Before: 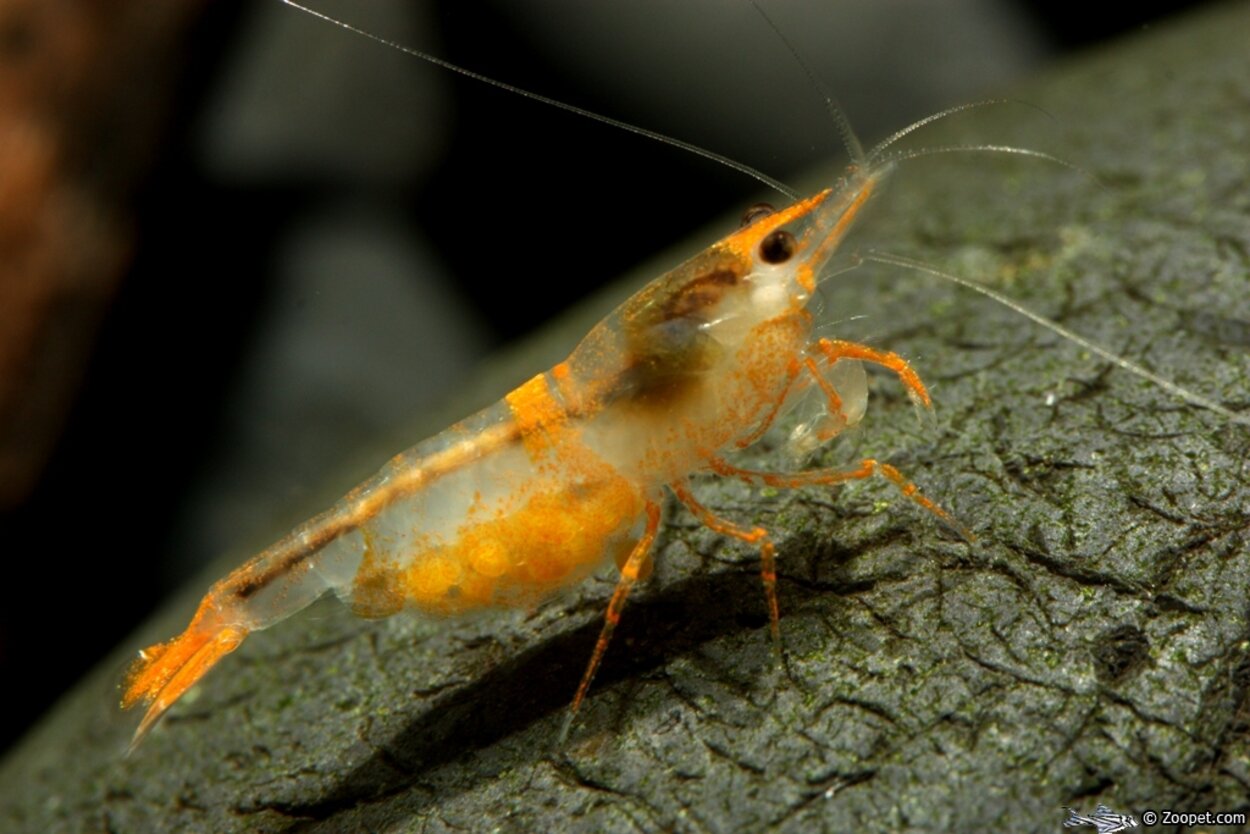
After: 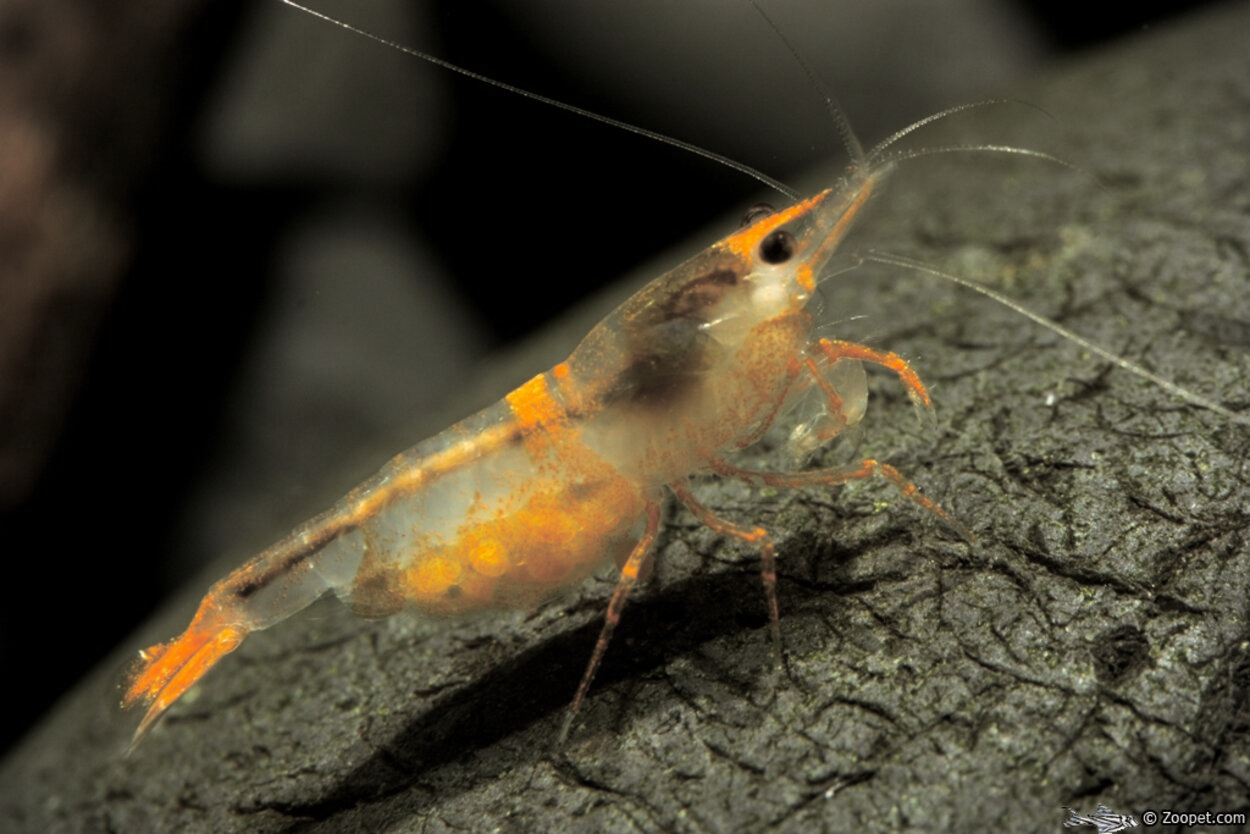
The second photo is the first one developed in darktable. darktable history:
split-toning: shadows › hue 46.8°, shadows › saturation 0.17, highlights › hue 316.8°, highlights › saturation 0.27, balance -51.82
vignetting: fall-off start 92.6%, brightness -0.52, saturation -0.51, center (-0.012, 0)
